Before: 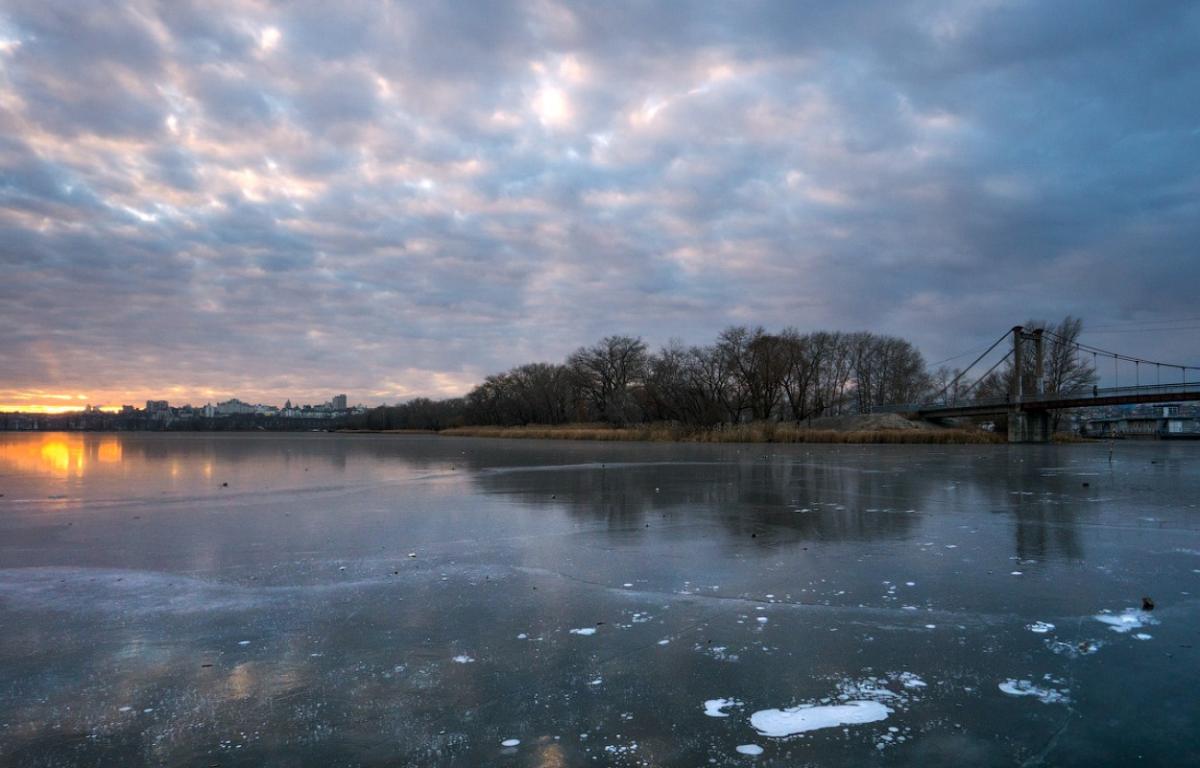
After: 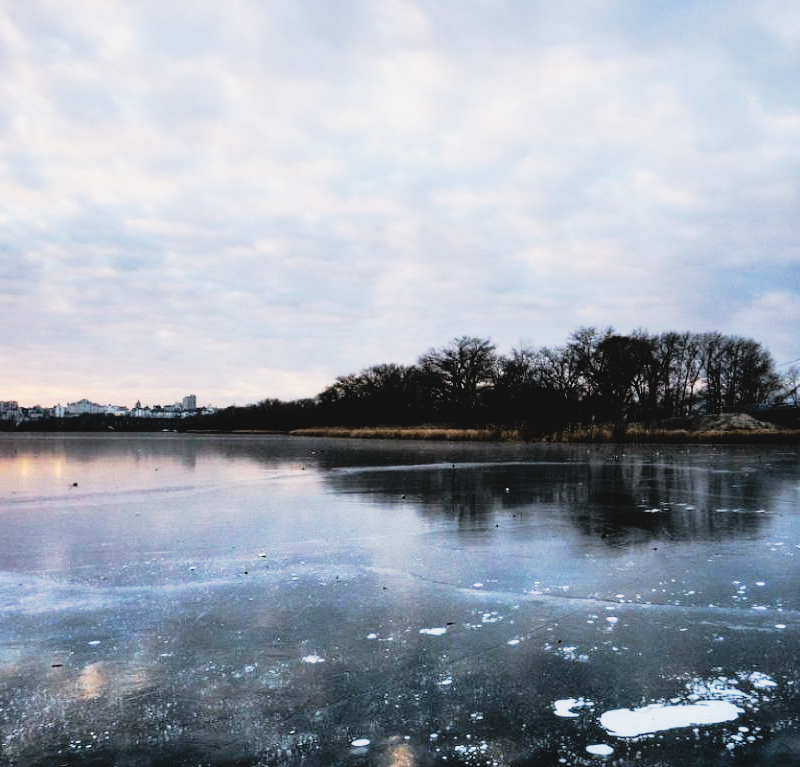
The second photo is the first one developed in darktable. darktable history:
crop and rotate: left 12.533%, right 20.757%
tone curve: curves: ch0 [(0, 0.052) (0.207, 0.35) (0.392, 0.592) (0.54, 0.803) (0.725, 0.922) (0.99, 0.974)], preserve colors none
tone equalizer: -7 EV 0.135 EV, edges refinement/feathering 500, mask exposure compensation -1.57 EV, preserve details guided filter
filmic rgb: black relative exposure -4.39 EV, white relative exposure 5.02 EV, hardness 2.2, latitude 40.32%, contrast 1.152, highlights saturation mix 10.8%, shadows ↔ highlights balance 0.865%
